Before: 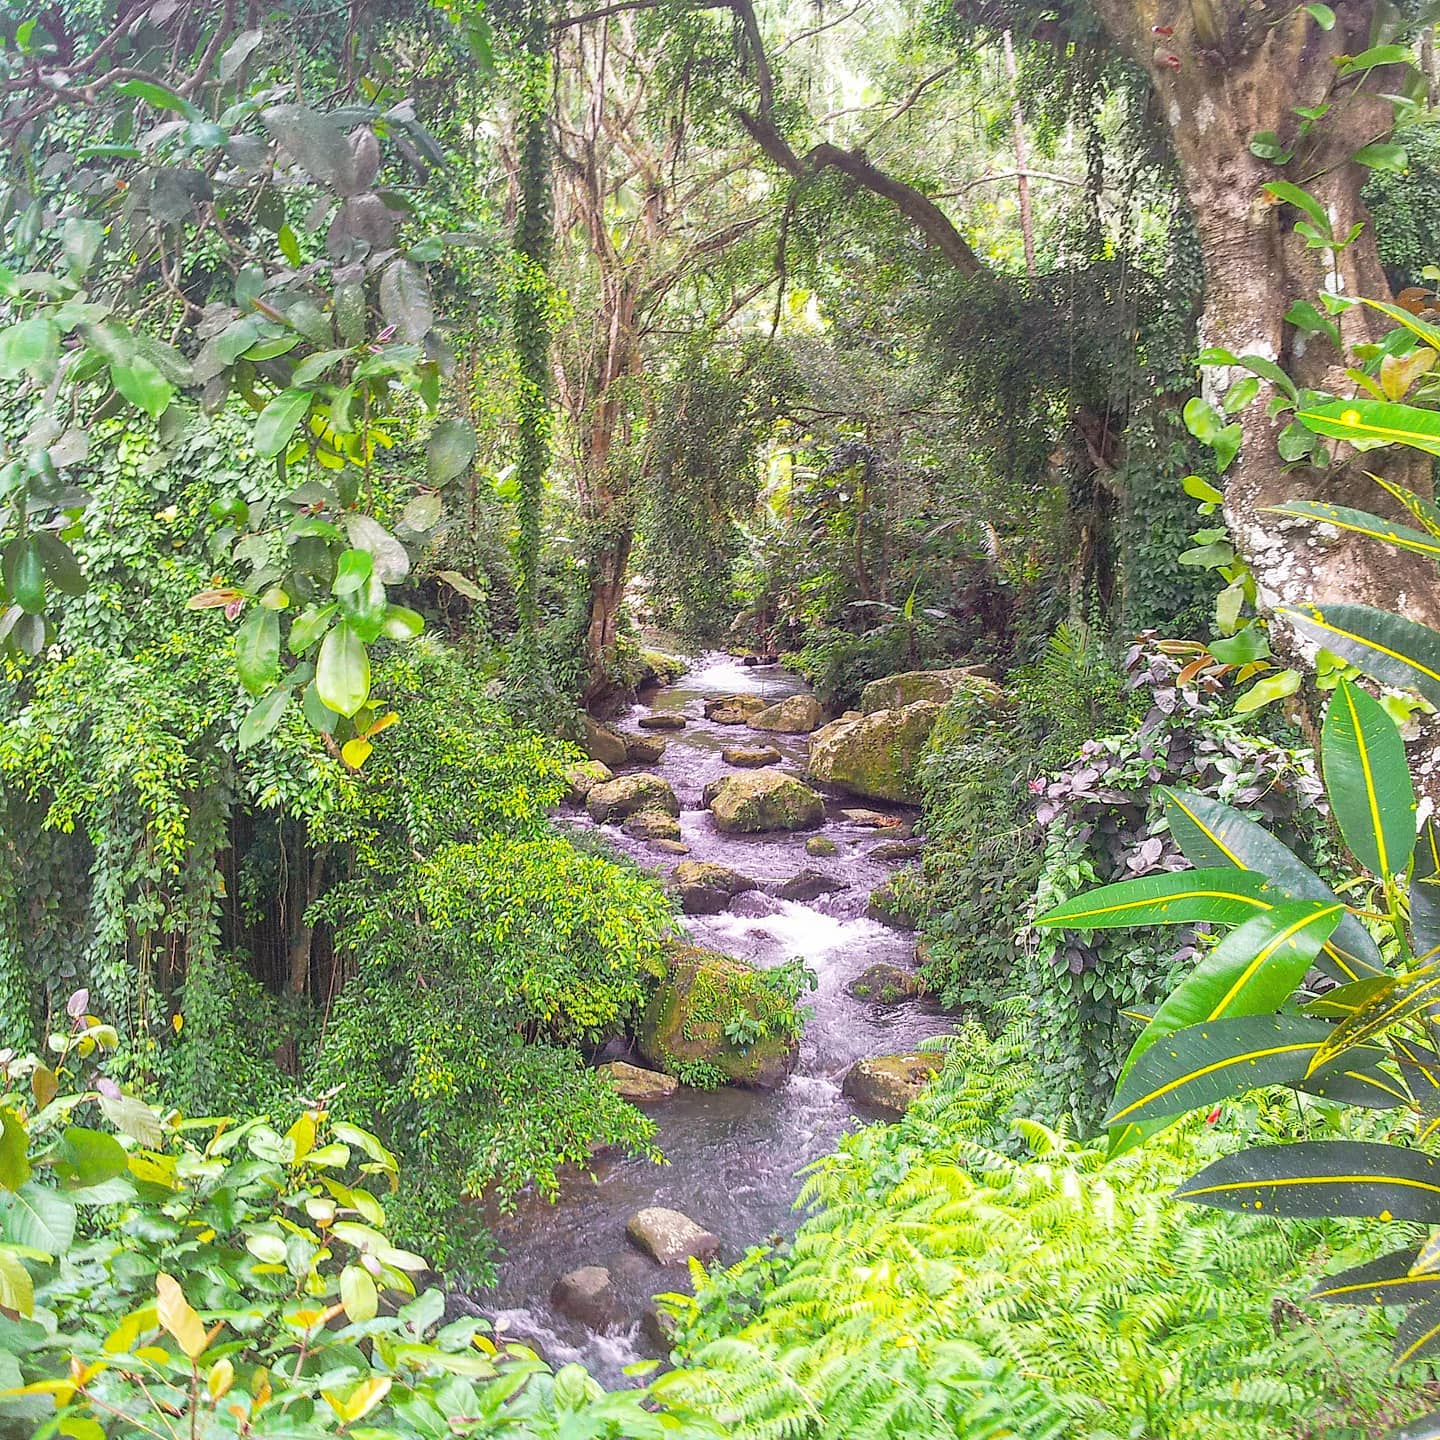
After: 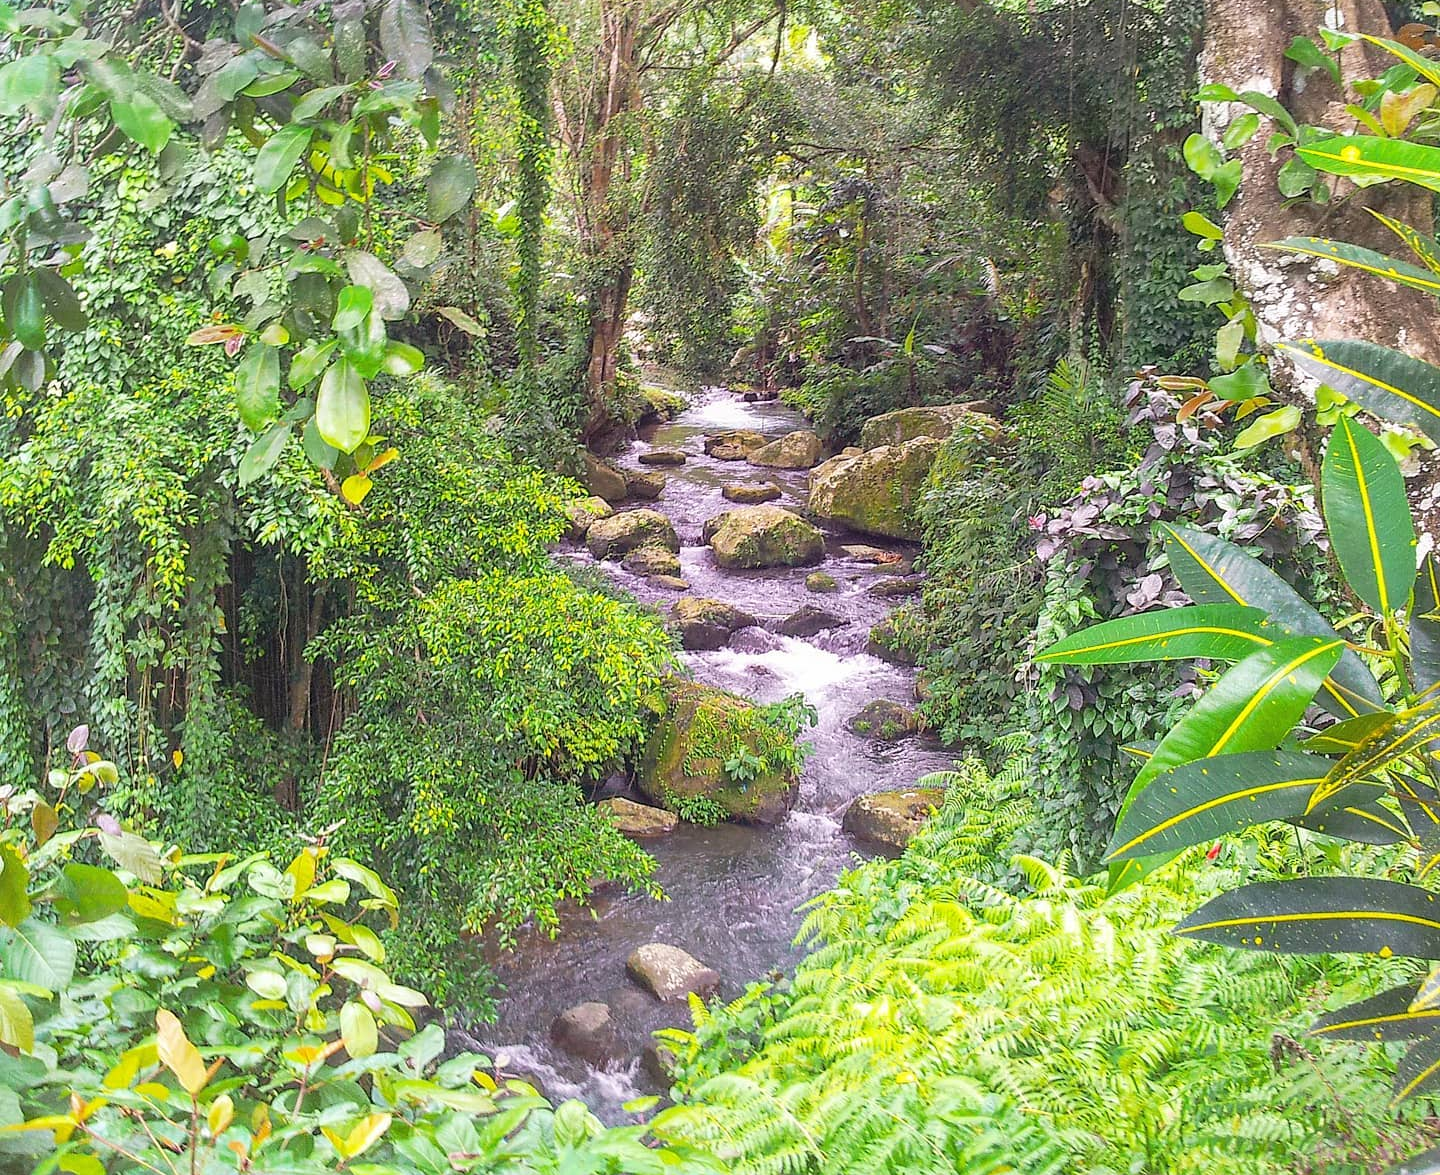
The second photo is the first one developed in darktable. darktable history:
crop and rotate: top 18.357%
